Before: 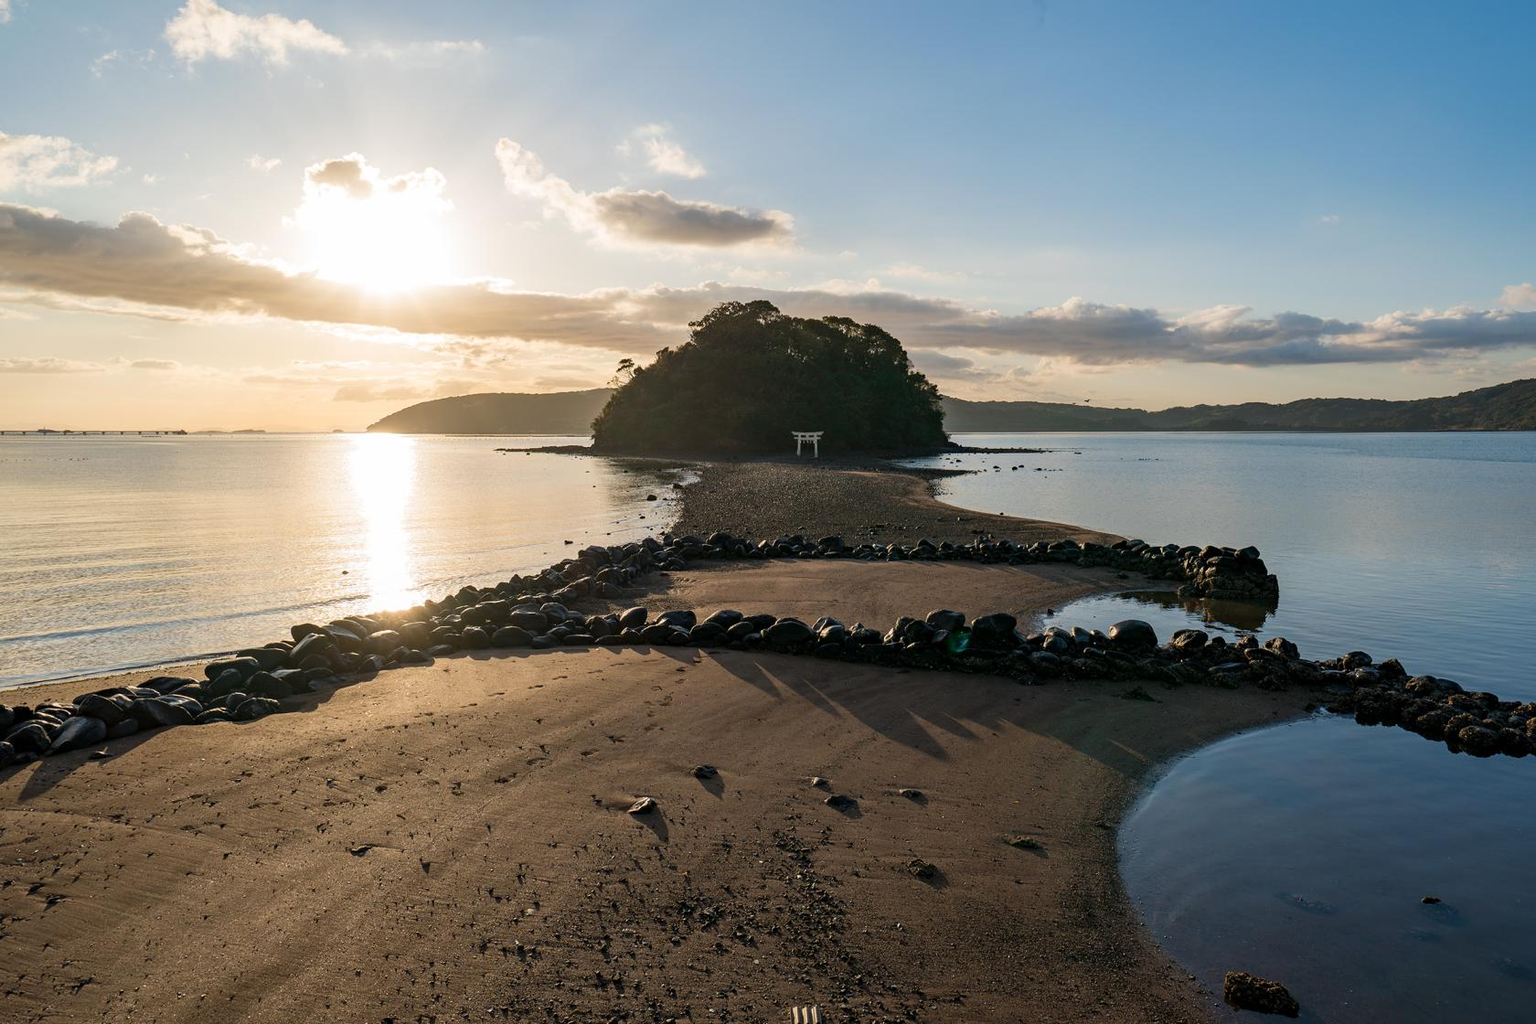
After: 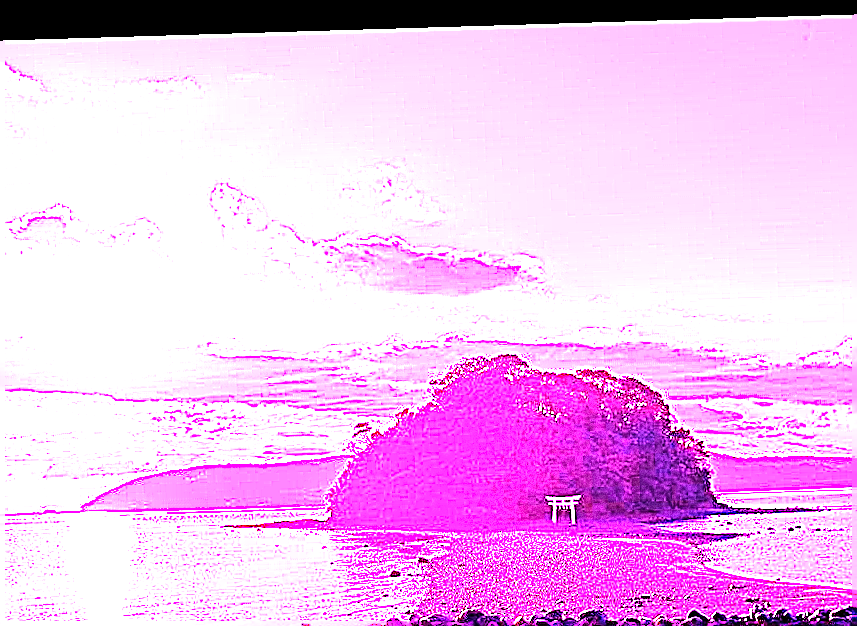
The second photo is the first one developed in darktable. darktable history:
crop: left 19.556%, right 30.401%, bottom 46.458%
sharpen: radius 1.685, amount 1.294
rotate and perspective: rotation -1.75°, automatic cropping off
tone equalizer: -8 EV -0.75 EV, -7 EV -0.7 EV, -6 EV -0.6 EV, -5 EV -0.4 EV, -3 EV 0.4 EV, -2 EV 0.6 EV, -1 EV 0.7 EV, +0 EV 0.75 EV, edges refinement/feathering 500, mask exposure compensation -1.57 EV, preserve details no
white balance: red 8, blue 8
rgb levels: preserve colors max RGB
grain: coarseness 0.09 ISO, strength 40%
